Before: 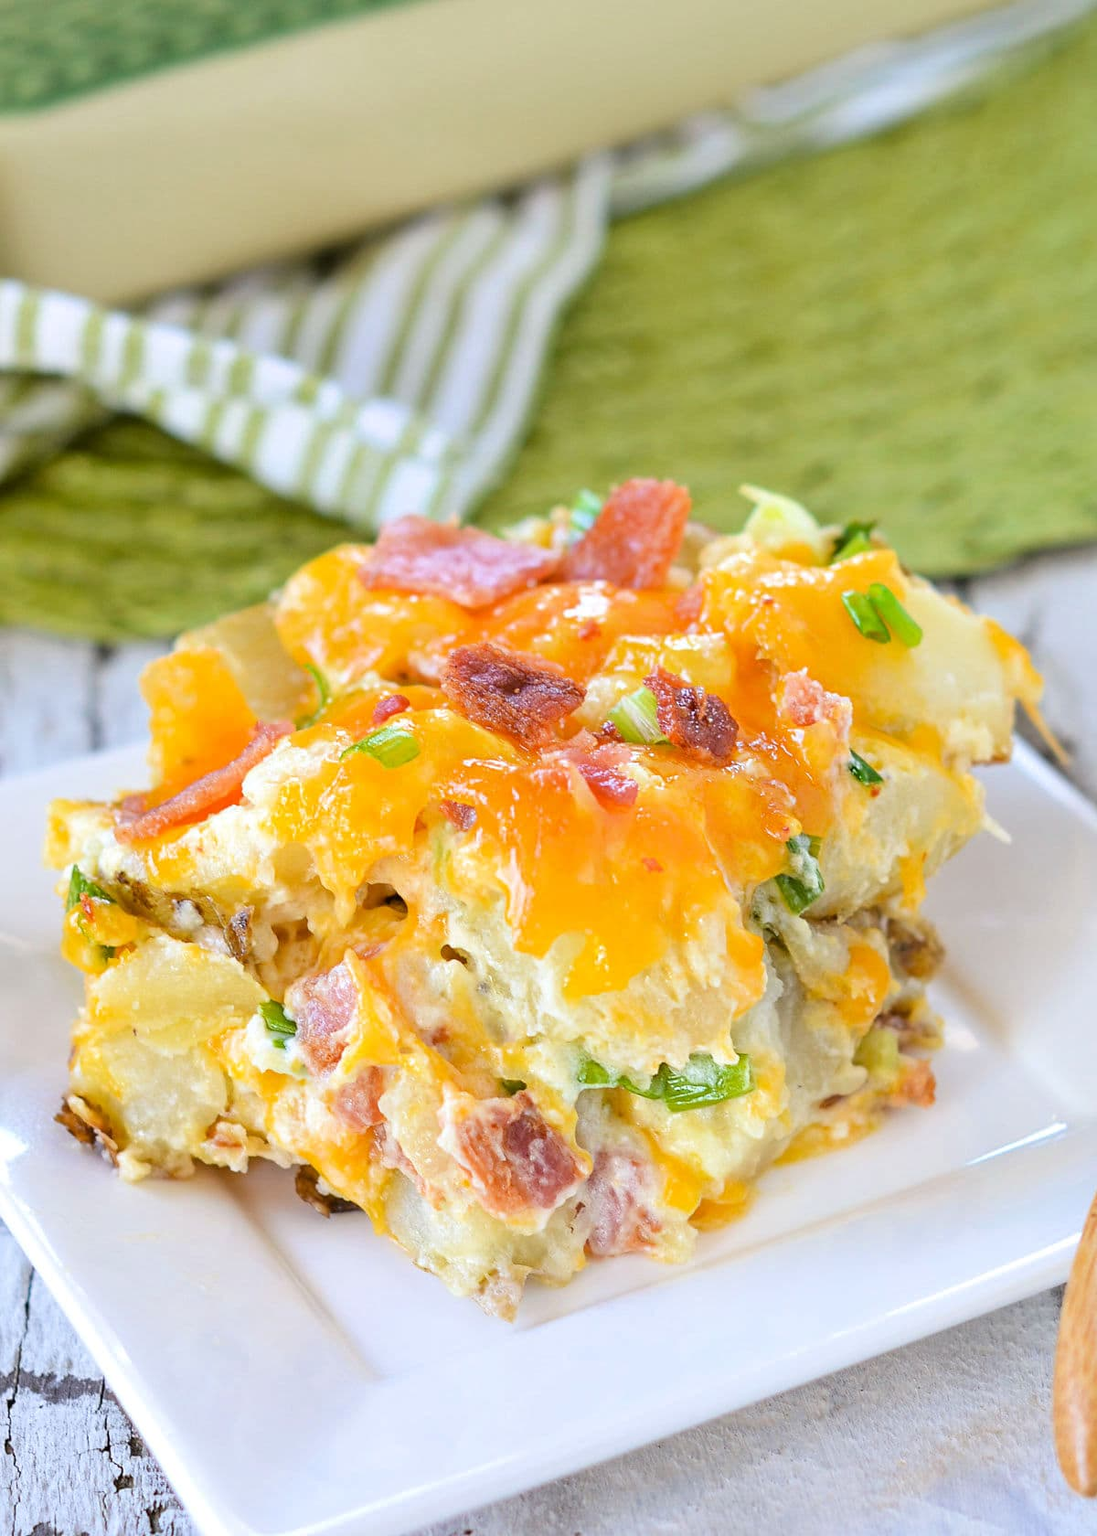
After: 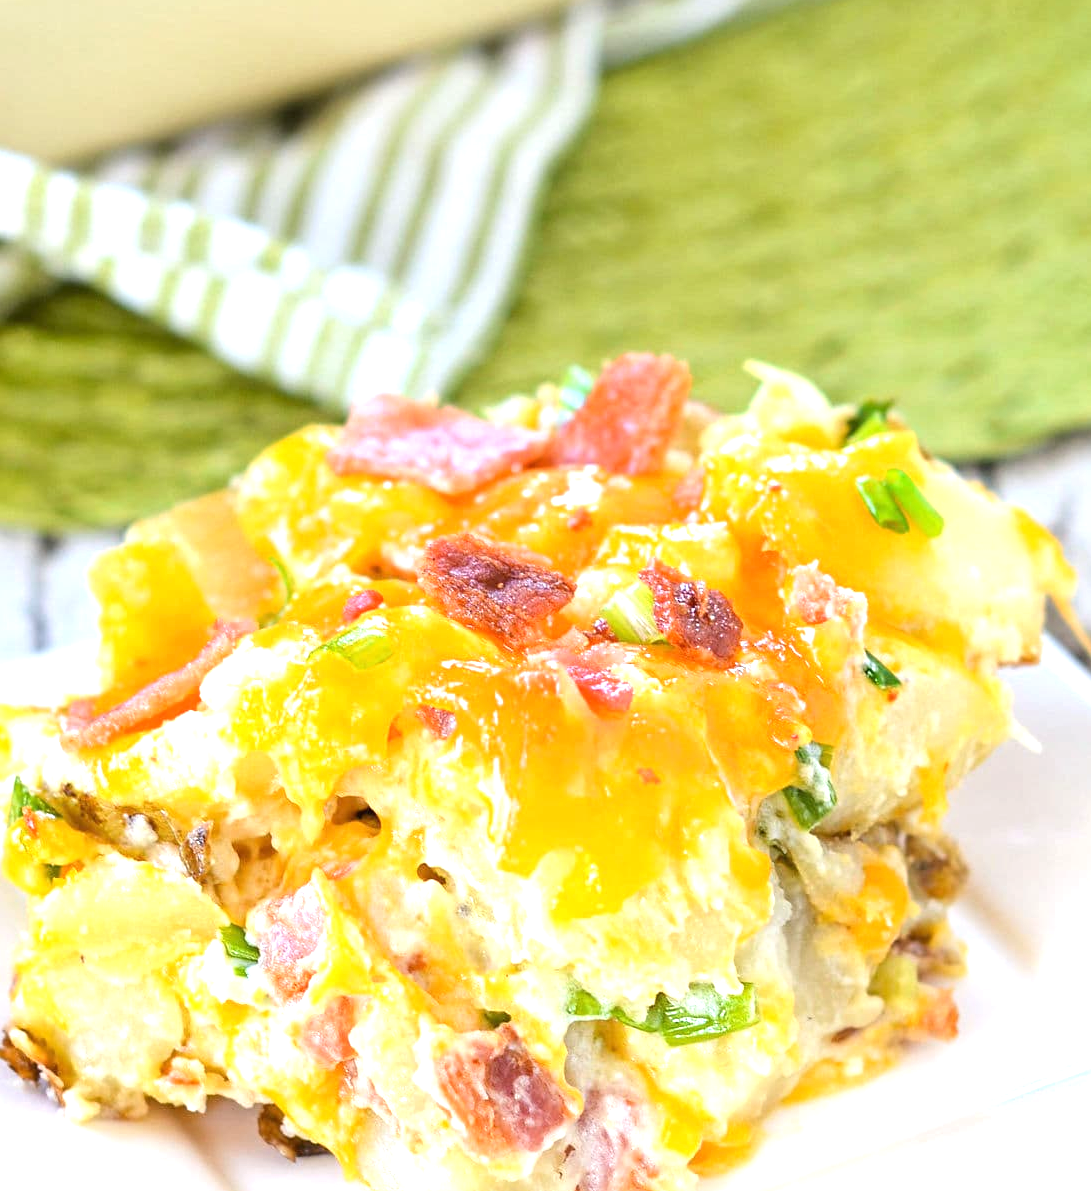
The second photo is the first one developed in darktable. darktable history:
exposure: black level correction 0, exposure 0.692 EV, compensate exposure bias true, compensate highlight preservation false
crop: left 5.497%, top 10.142%, right 3.541%, bottom 18.935%
